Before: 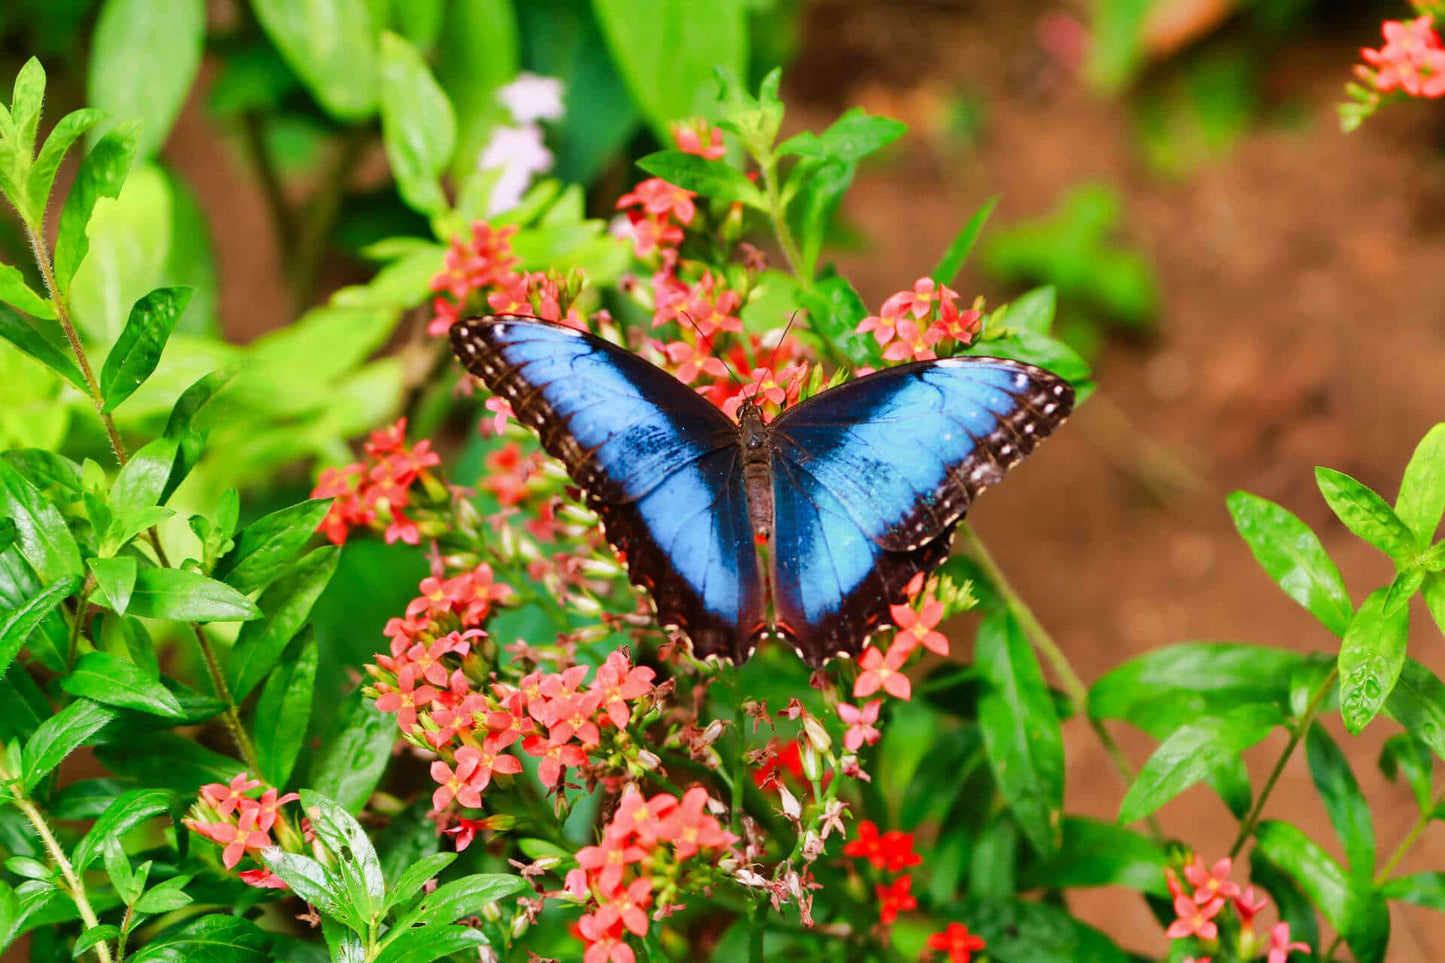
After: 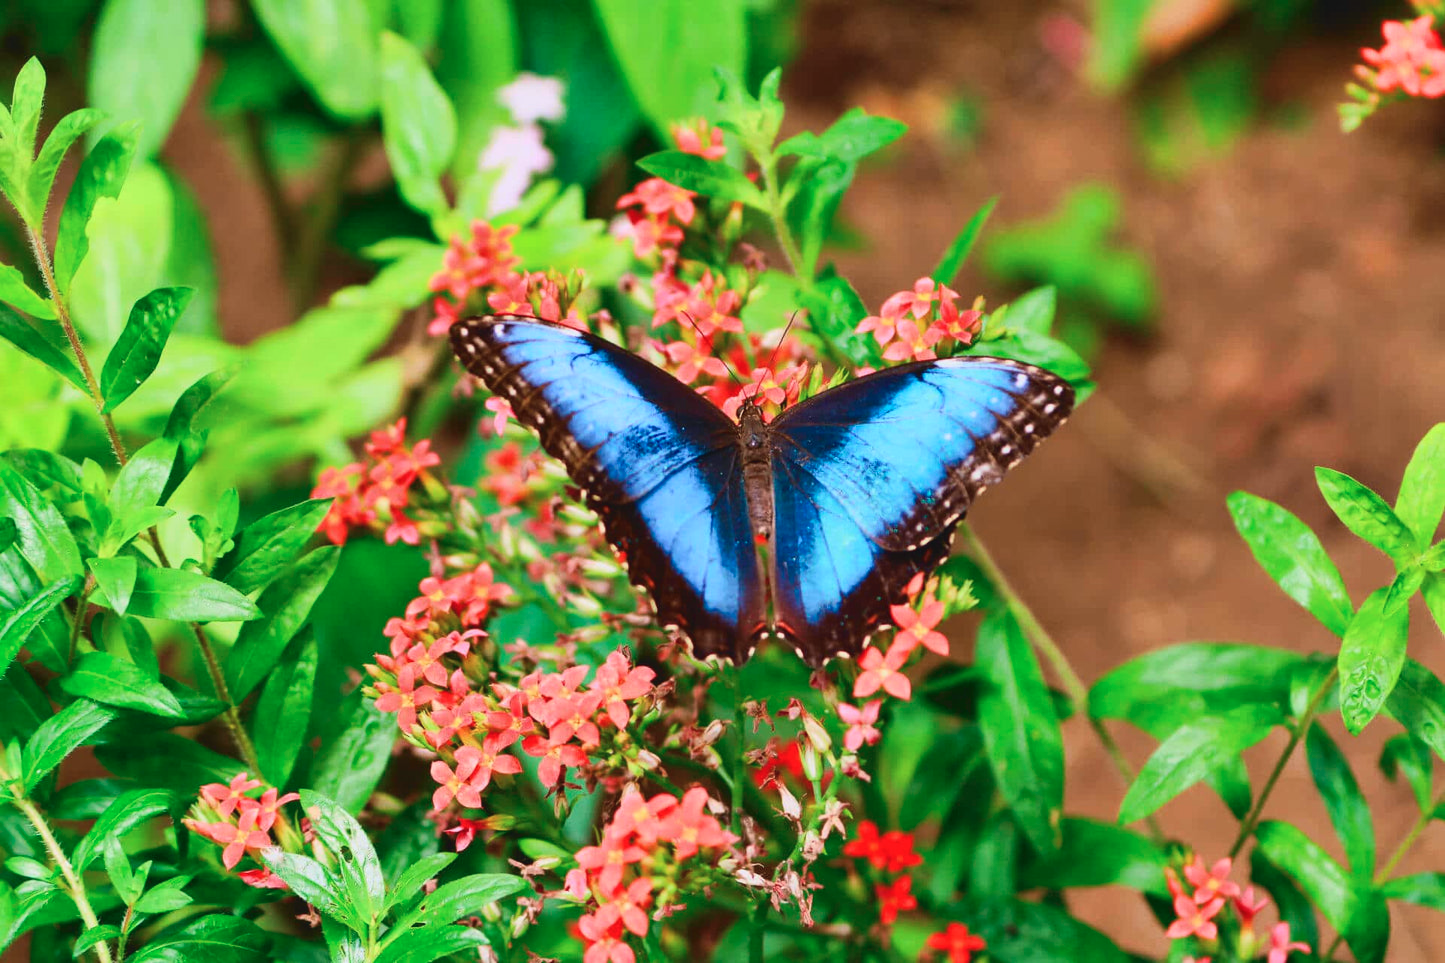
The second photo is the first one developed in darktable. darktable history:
tone curve: curves: ch0 [(0, 0.045) (0.155, 0.169) (0.46, 0.466) (0.751, 0.788) (1, 0.961)]; ch1 [(0, 0) (0.43, 0.408) (0.472, 0.469) (0.505, 0.503) (0.553, 0.563) (0.592, 0.581) (0.631, 0.625) (1, 1)]; ch2 [(0, 0) (0.505, 0.495) (0.55, 0.557) (0.583, 0.573) (1, 1)], color space Lab, independent channels, preserve colors none
